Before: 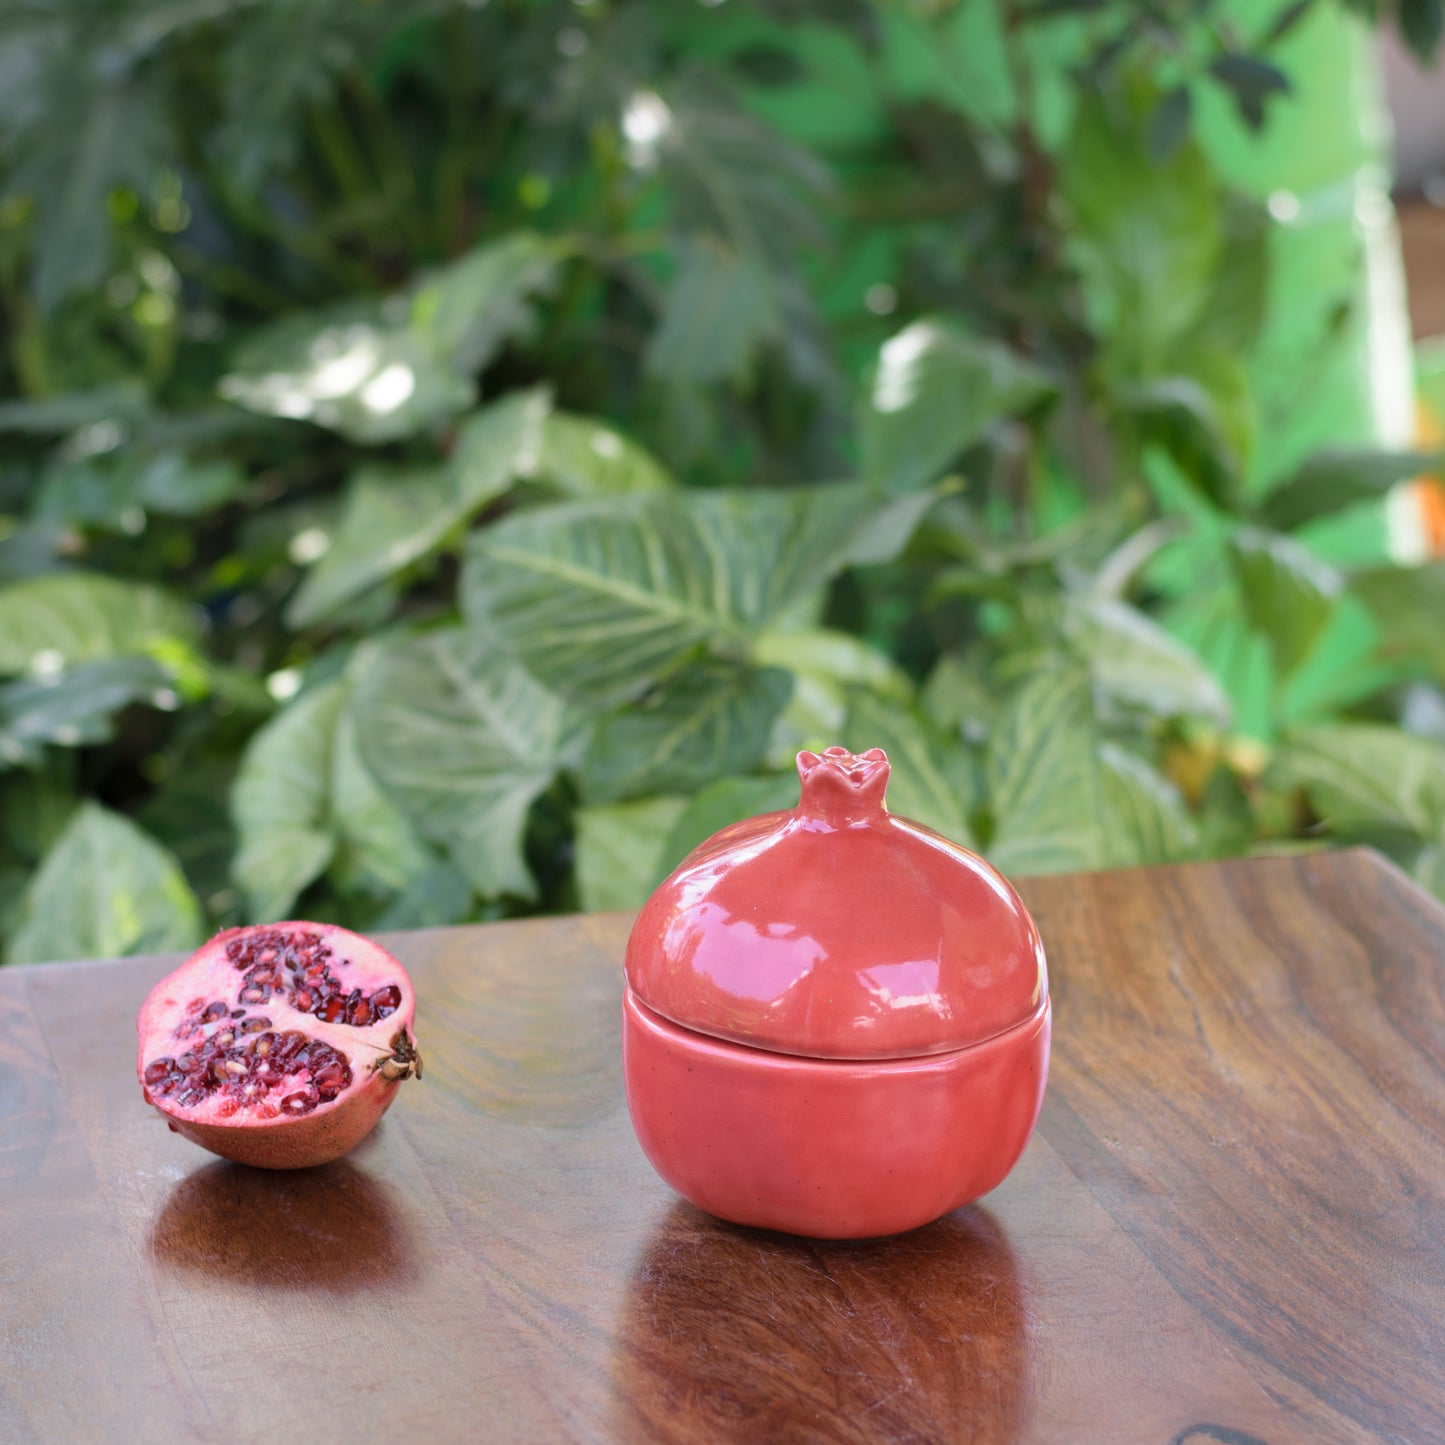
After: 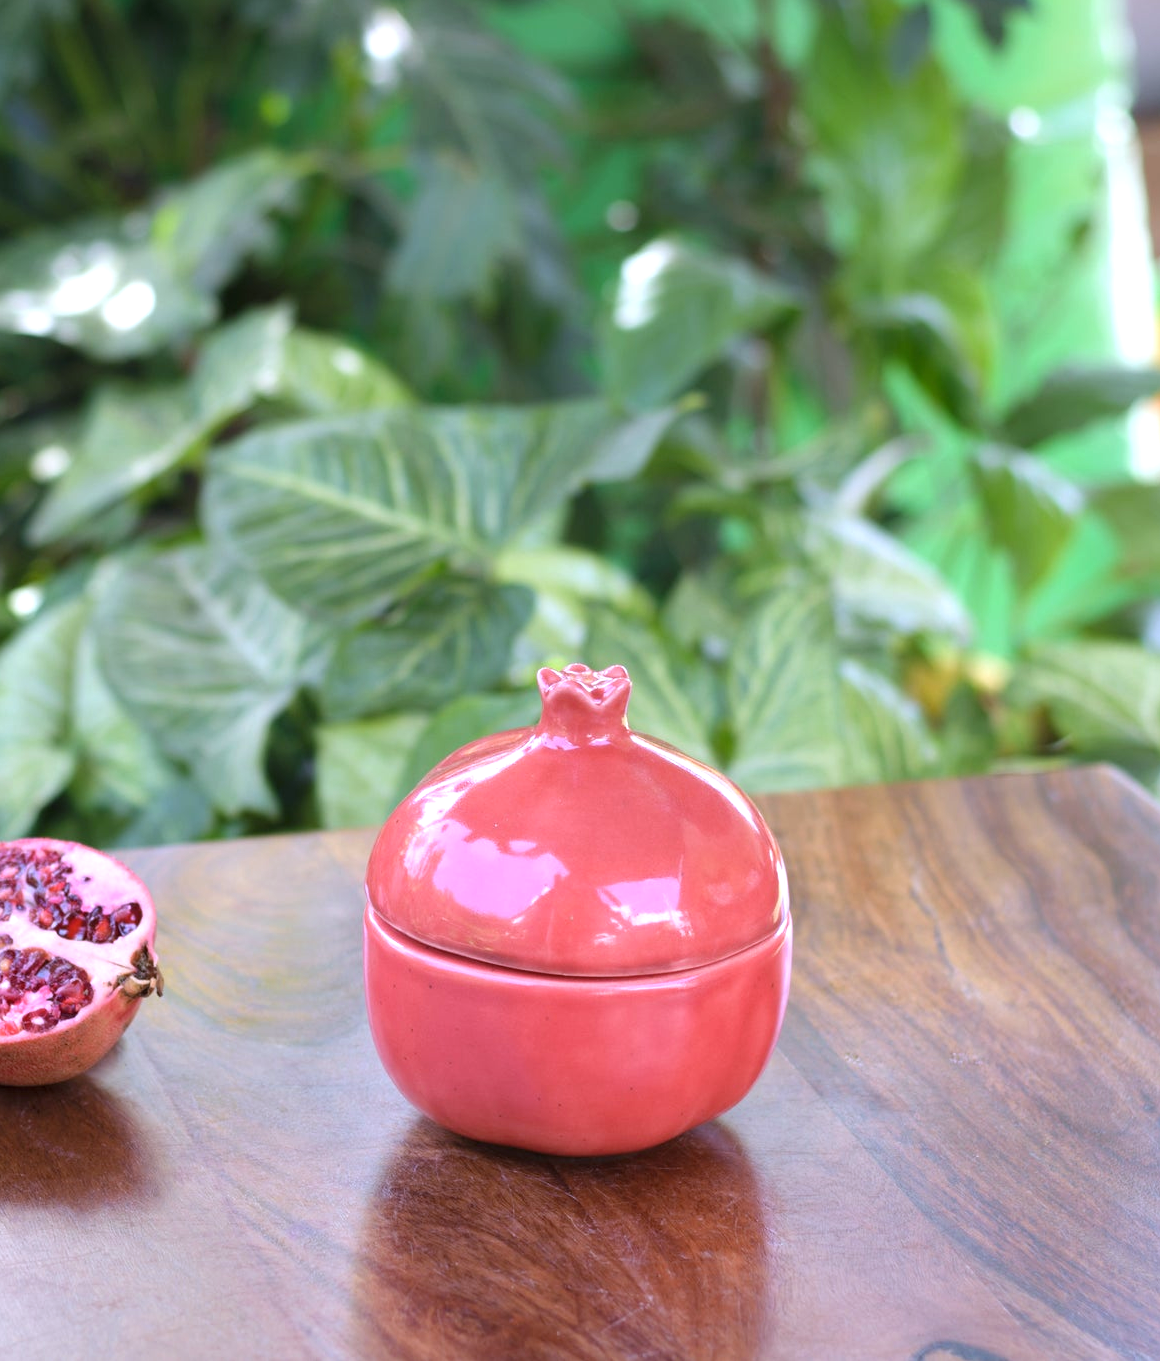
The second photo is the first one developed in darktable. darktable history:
crop and rotate: left 17.959%, top 5.771%, right 1.742%
exposure: black level correction 0, exposure 0.5 EV, compensate highlight preservation false
white balance: red 0.967, blue 1.119, emerald 0.756
